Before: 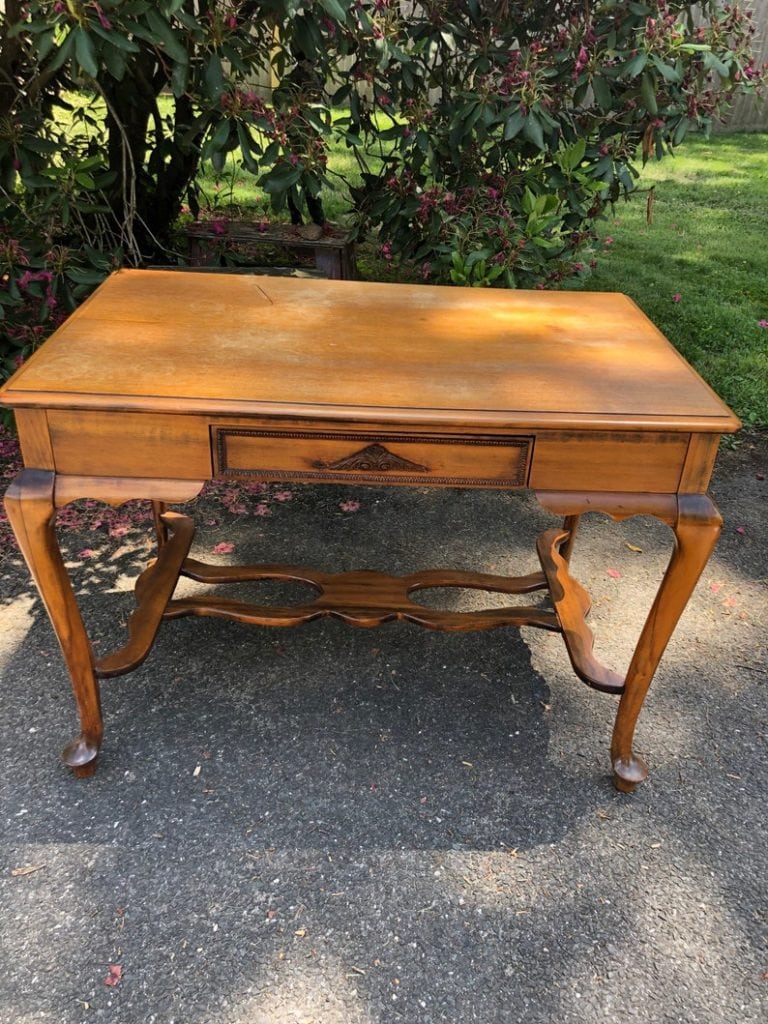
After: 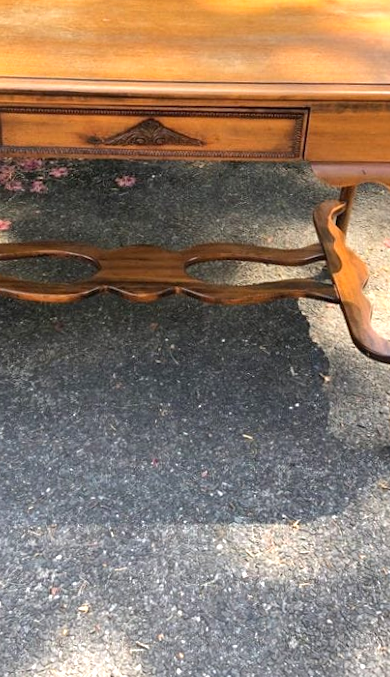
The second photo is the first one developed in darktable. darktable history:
exposure: exposure 0.636 EV, compensate highlight preservation false
crop and rotate: left 29.237%, top 31.152%, right 19.807%
rotate and perspective: rotation -1°, crop left 0.011, crop right 0.989, crop top 0.025, crop bottom 0.975
